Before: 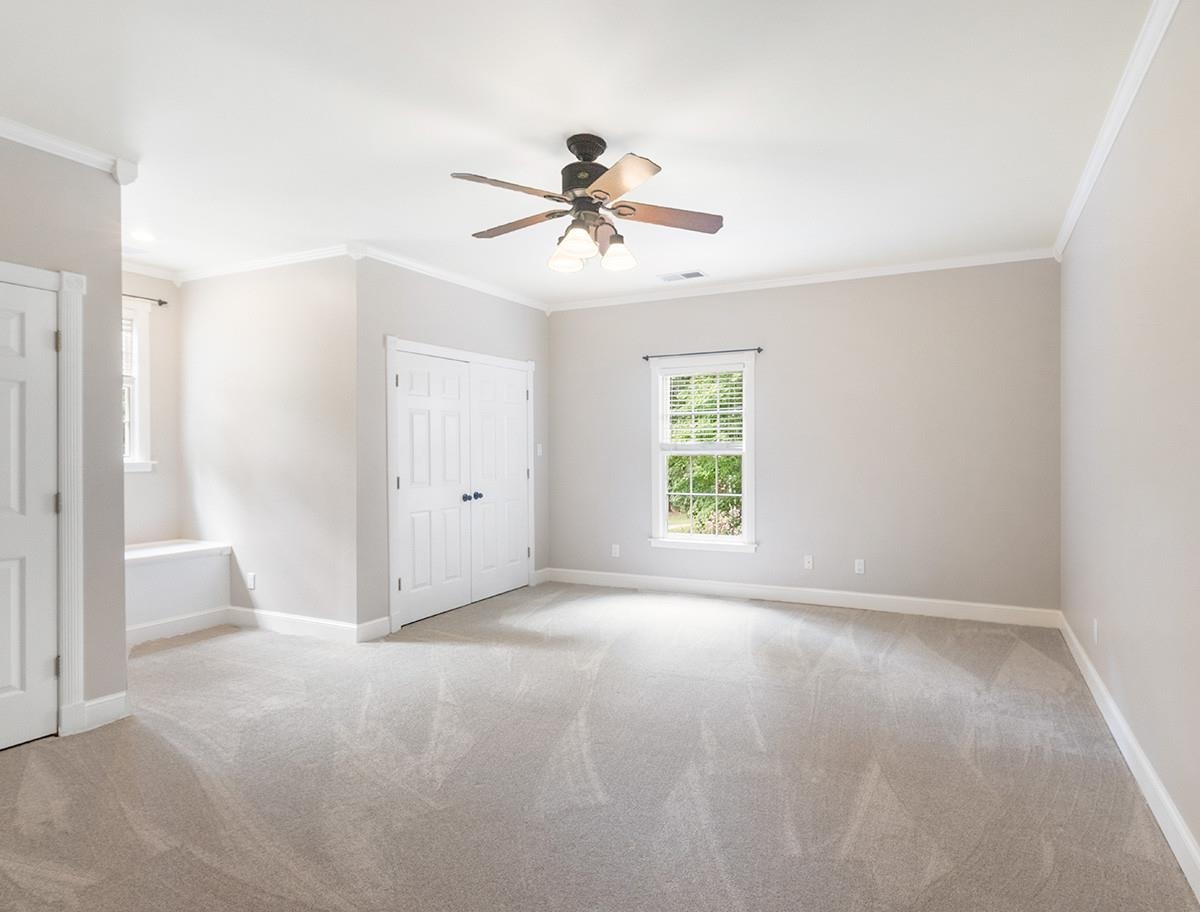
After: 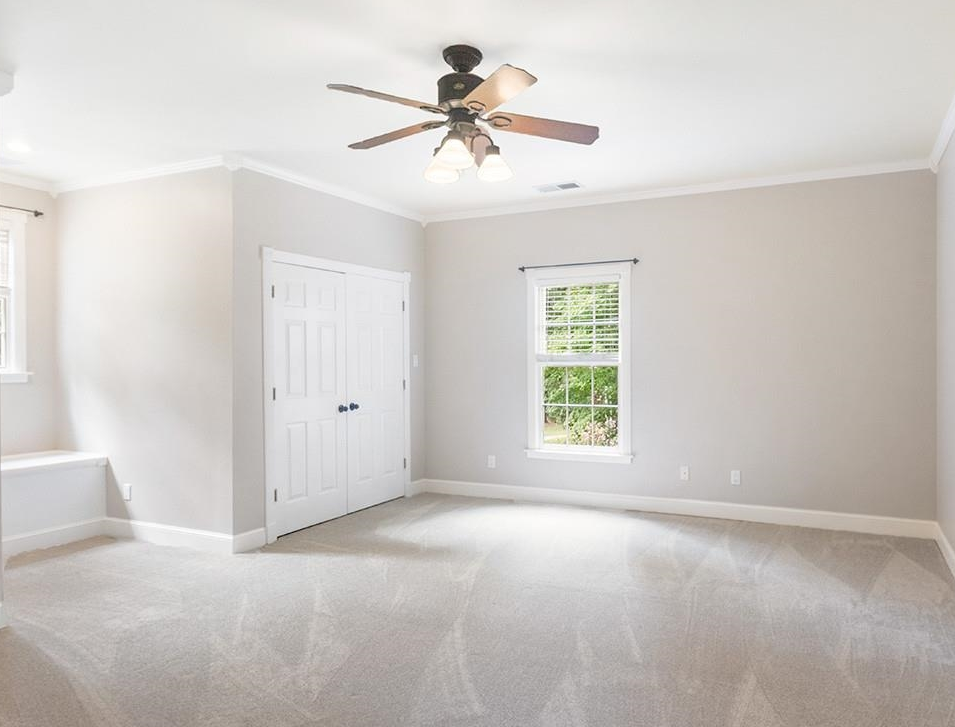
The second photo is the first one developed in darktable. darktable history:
crop and rotate: left 10.35%, top 9.817%, right 10.06%, bottom 10.395%
